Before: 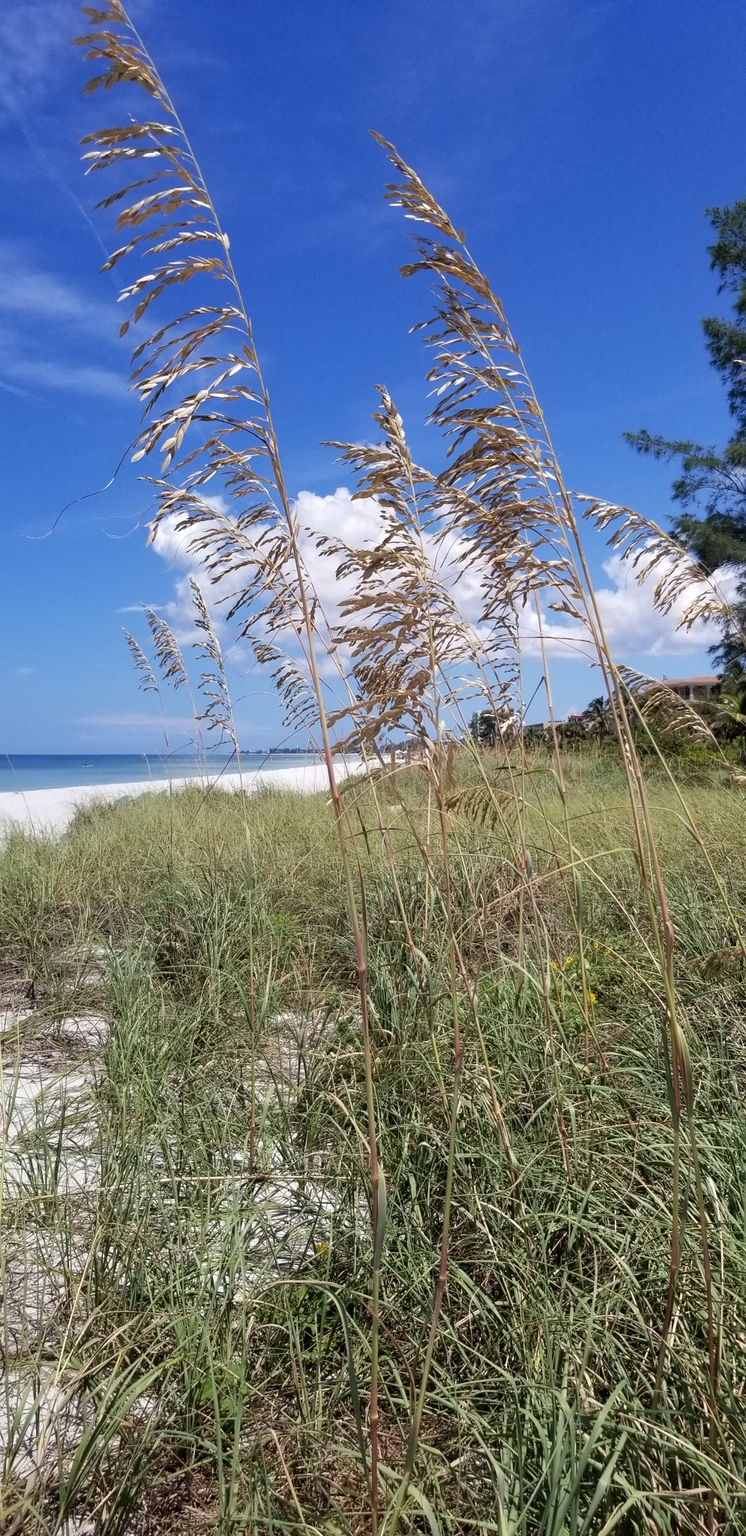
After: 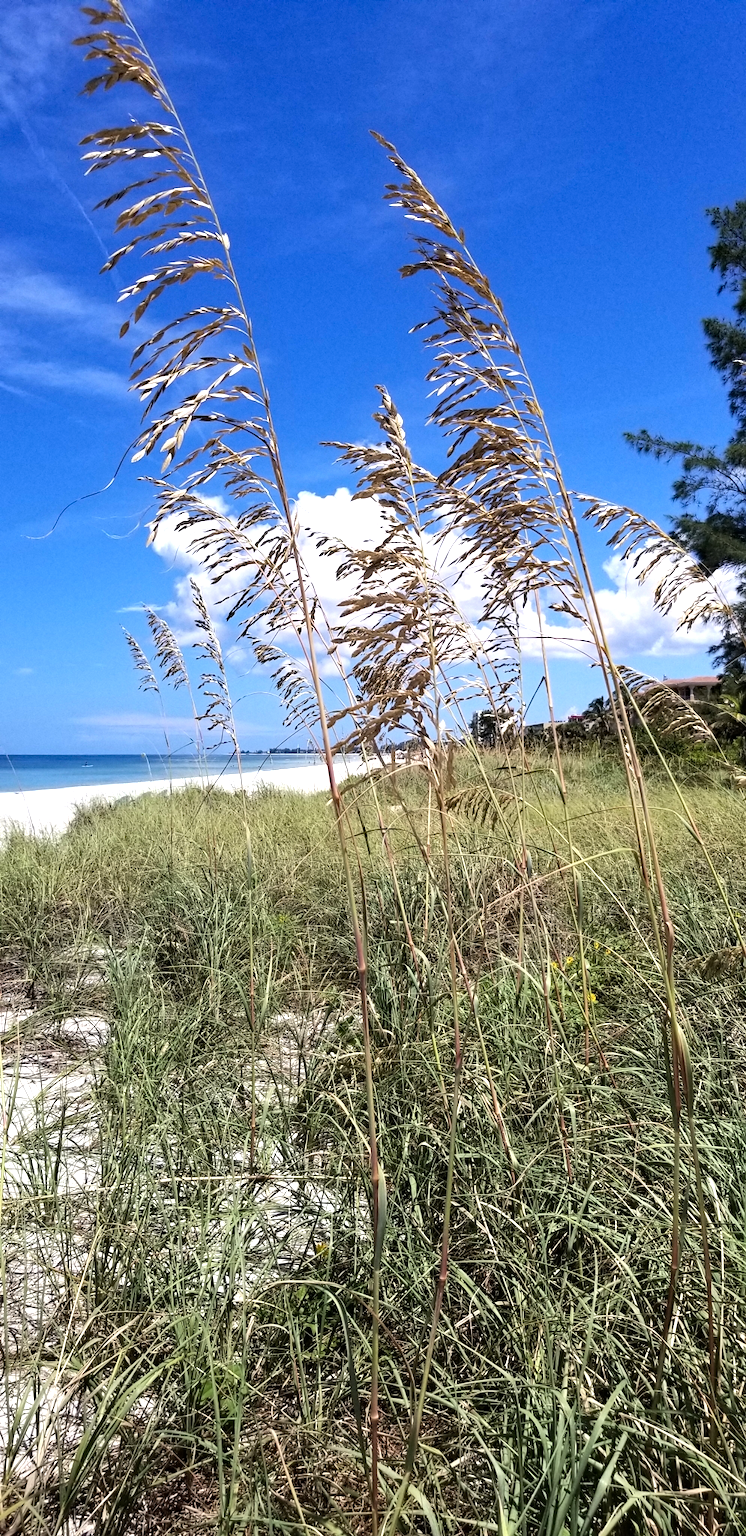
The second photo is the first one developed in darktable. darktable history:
haze removal: strength 0.29, distance 0.25, compatibility mode true, adaptive false
tone equalizer: -8 EV -0.75 EV, -7 EV -0.7 EV, -6 EV -0.6 EV, -5 EV -0.4 EV, -3 EV 0.4 EV, -2 EV 0.6 EV, -1 EV 0.7 EV, +0 EV 0.75 EV, edges refinement/feathering 500, mask exposure compensation -1.57 EV, preserve details no
